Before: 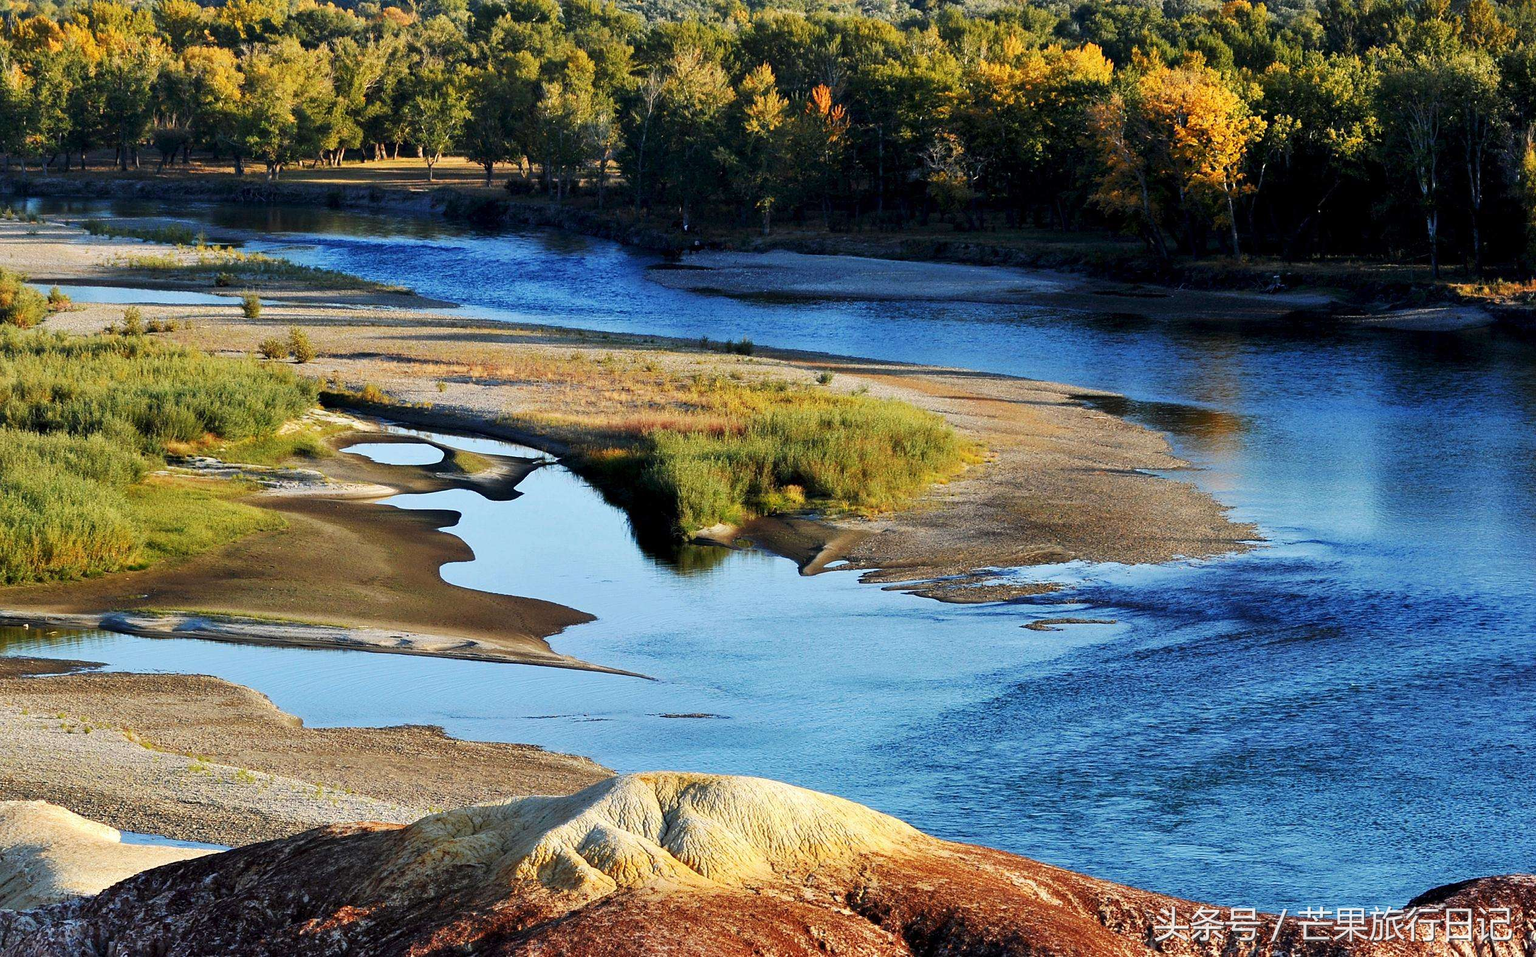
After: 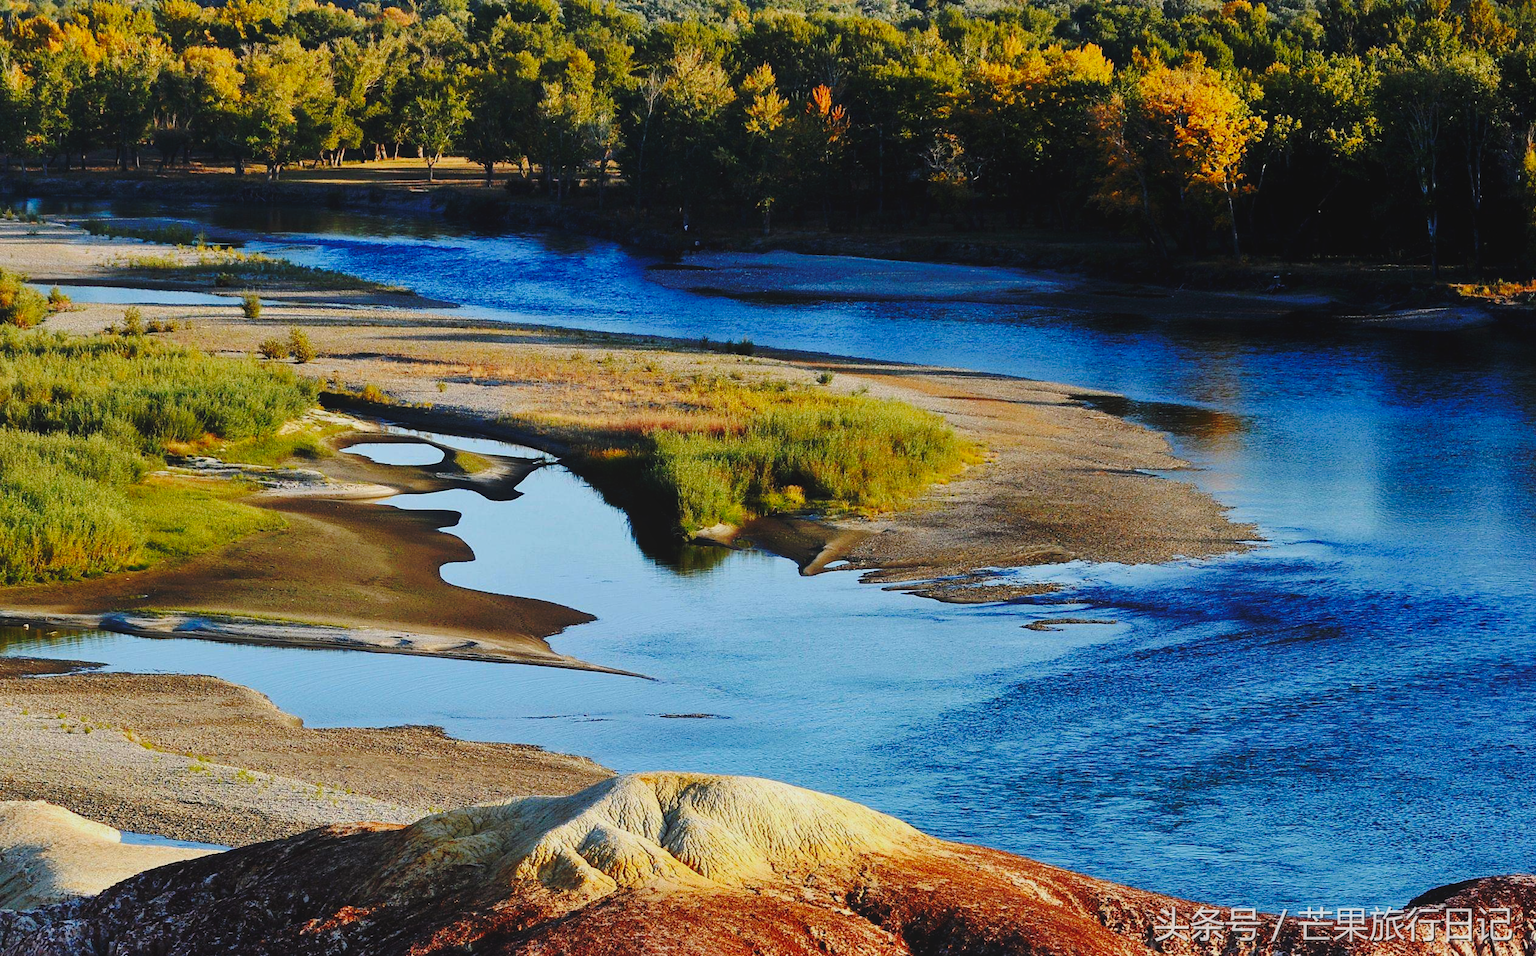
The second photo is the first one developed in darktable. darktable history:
local contrast: highlights 69%, shadows 67%, detail 83%, midtone range 0.324
base curve: curves: ch0 [(0, 0) (0.073, 0.04) (0.157, 0.139) (0.492, 0.492) (0.758, 0.758) (1, 1)], preserve colors none
